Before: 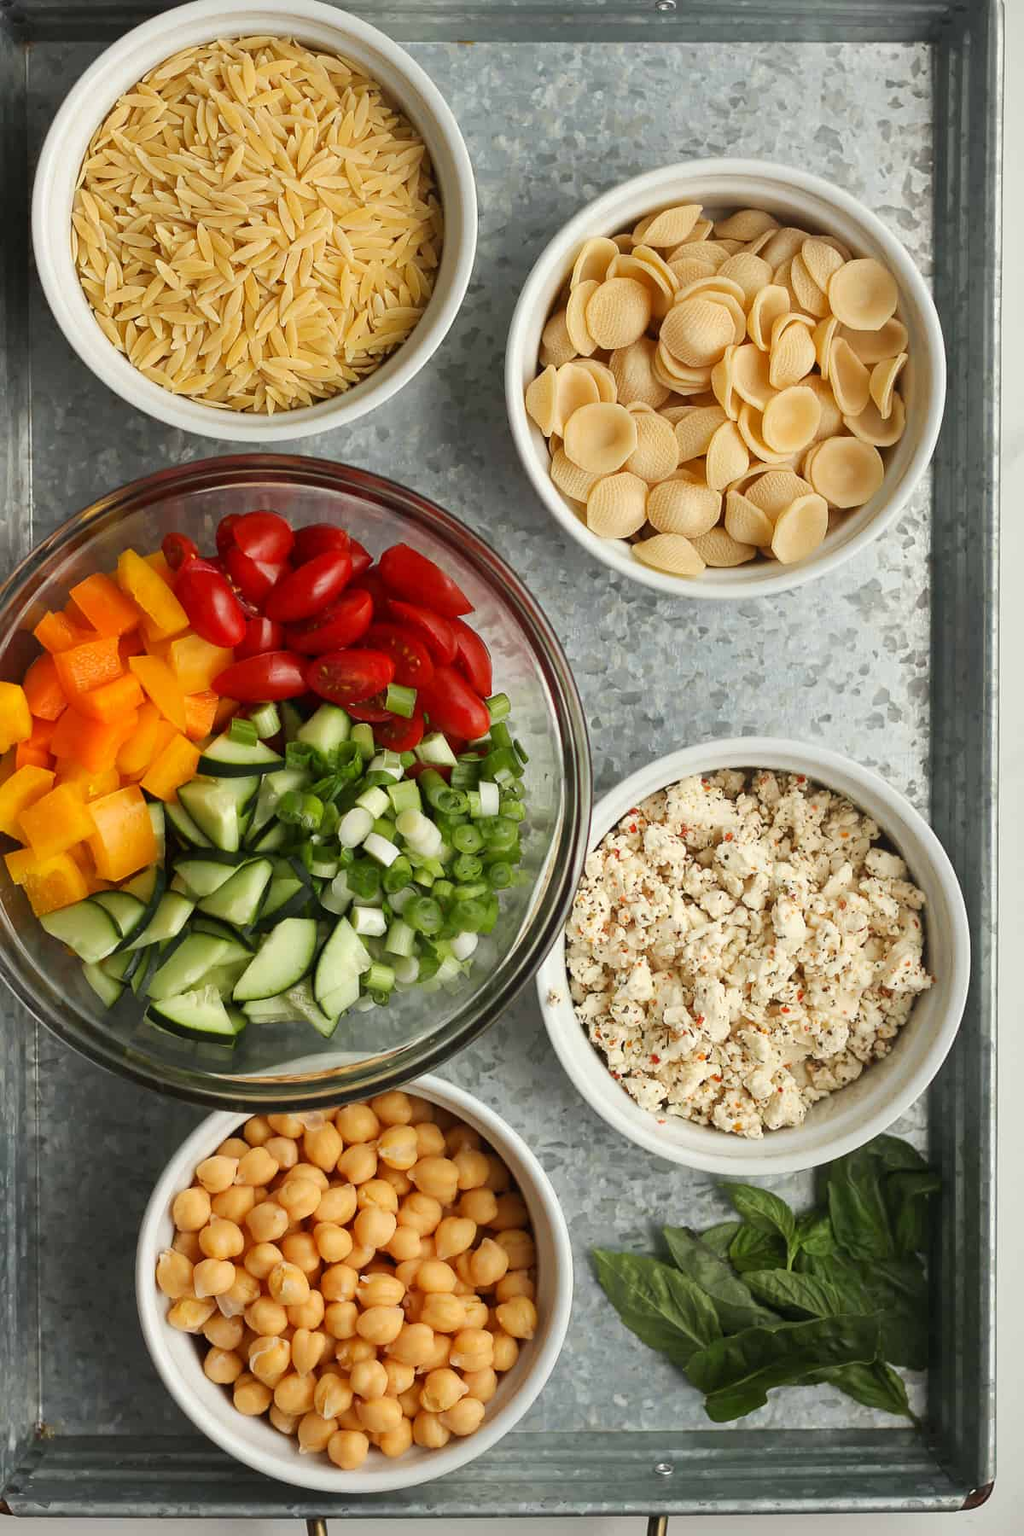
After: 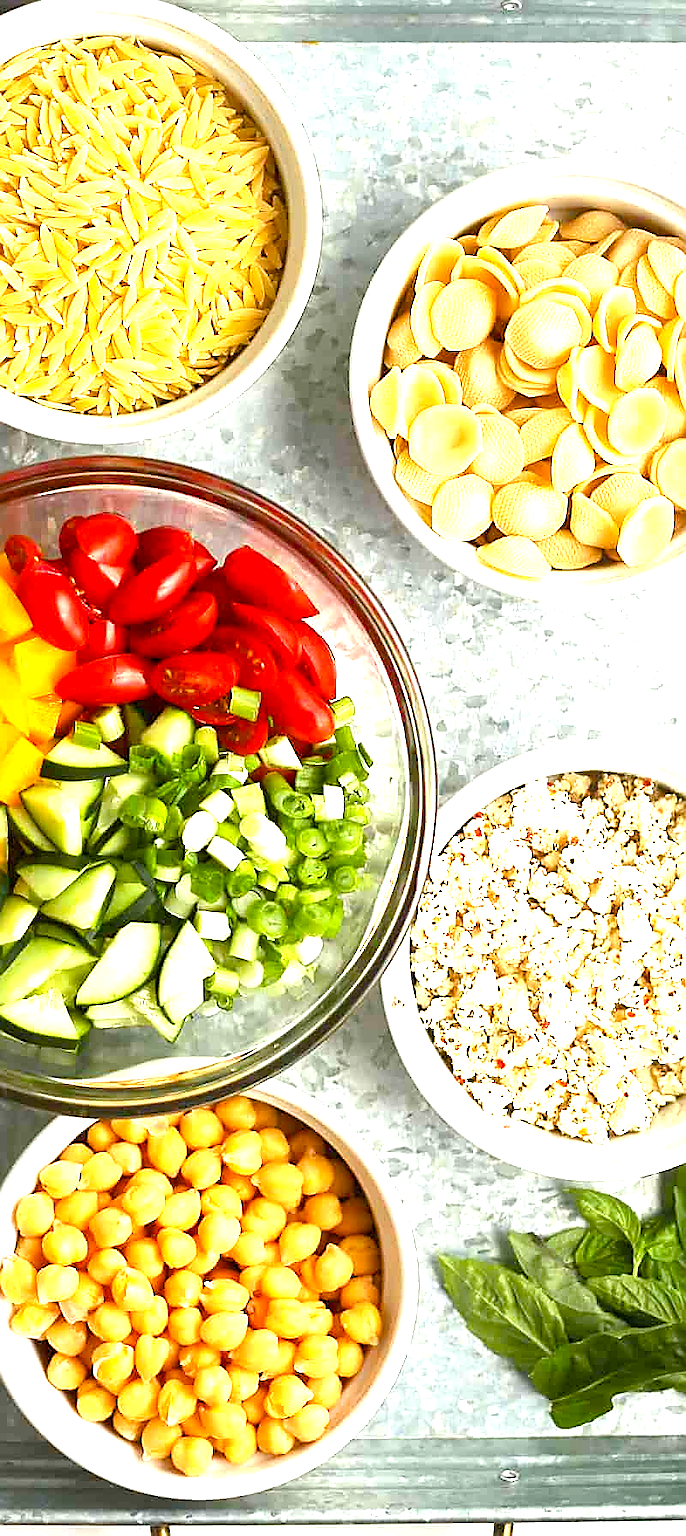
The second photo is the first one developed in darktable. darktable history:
exposure: black level correction 0.001, exposure 1.718 EV, compensate highlight preservation false
crop: left 15.371%, right 17.724%
color balance rgb: perceptual saturation grading › global saturation 20%, perceptual saturation grading › highlights -14.031%, perceptual saturation grading › shadows 49.733%, global vibrance 18.907%
sharpen: radius 1.376, amount 1.253, threshold 0.815
